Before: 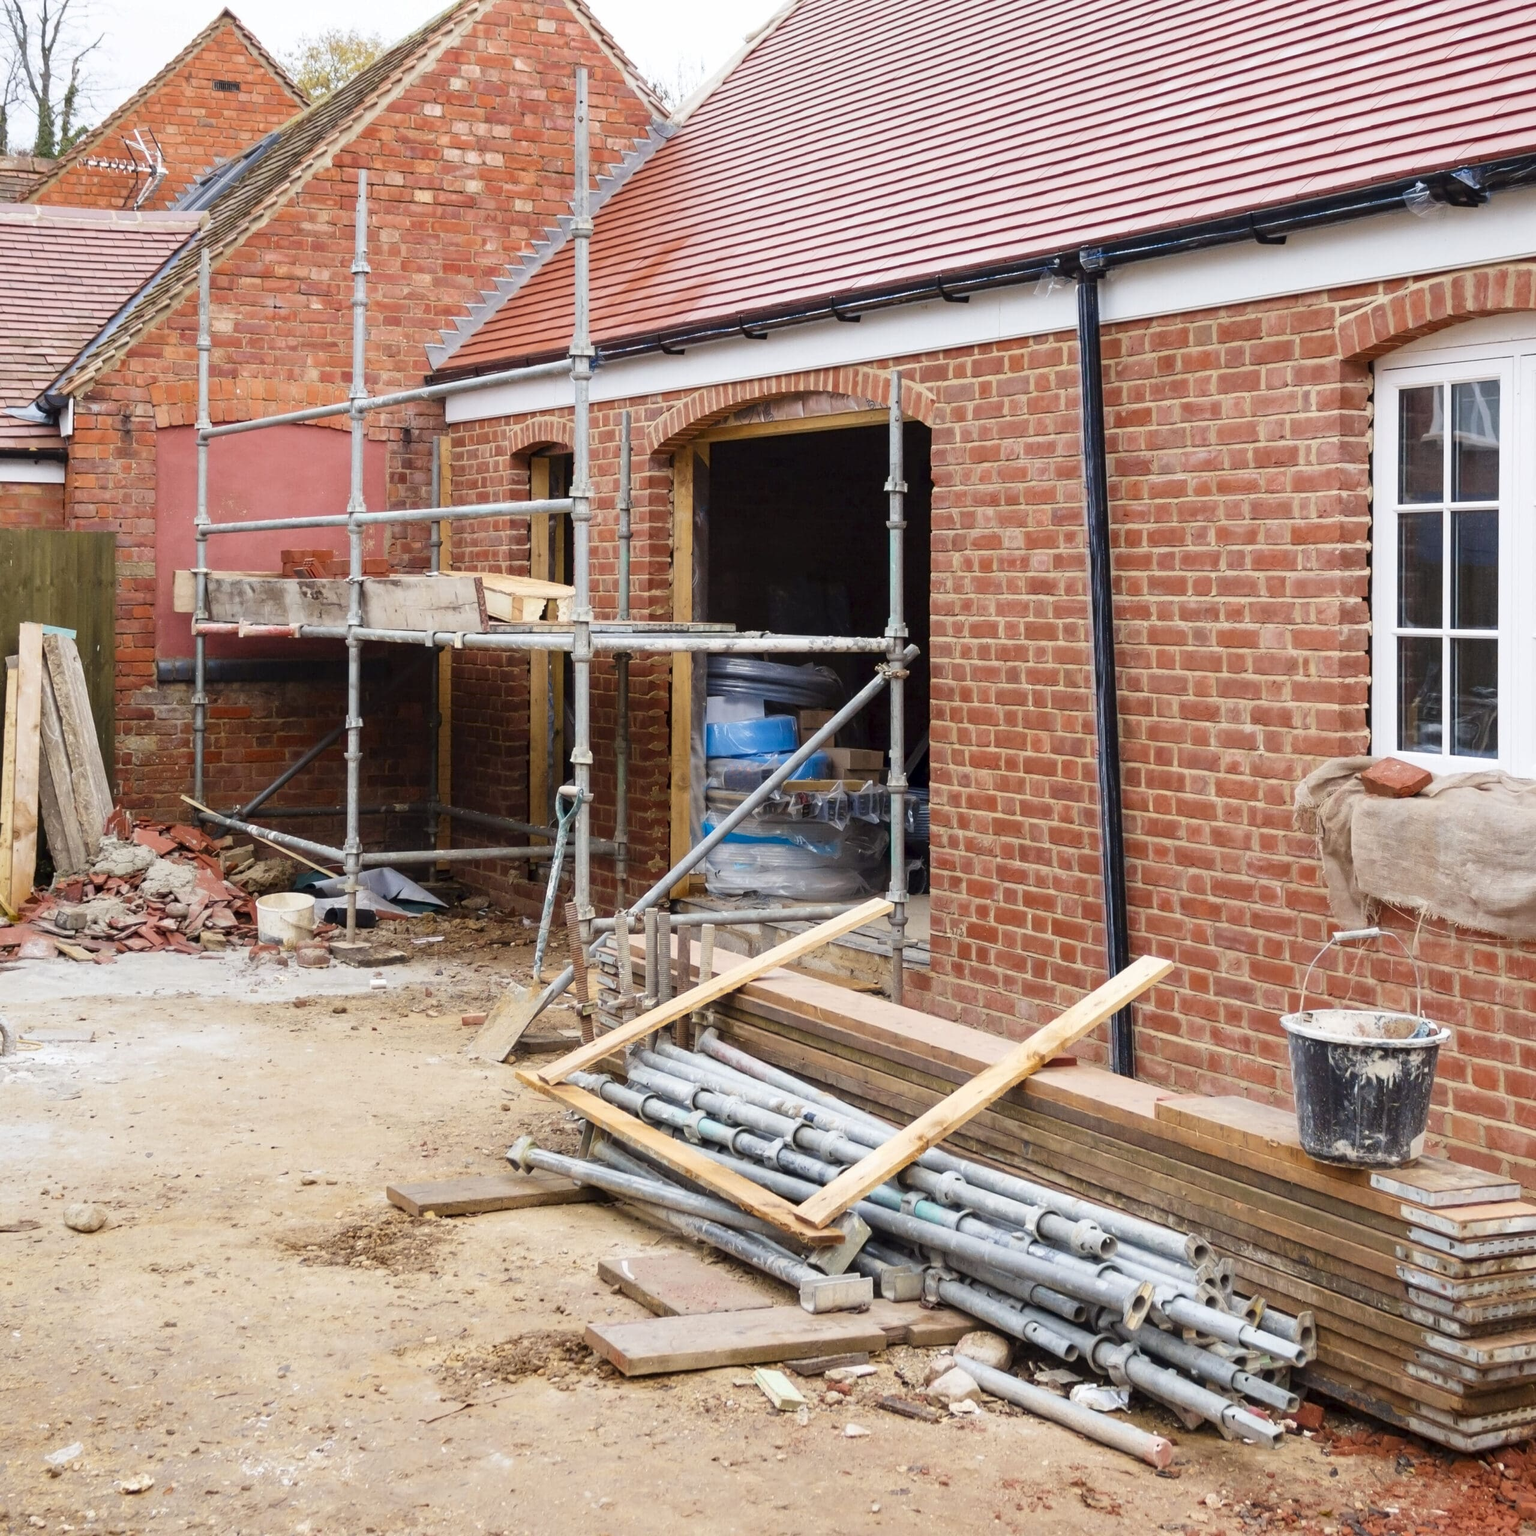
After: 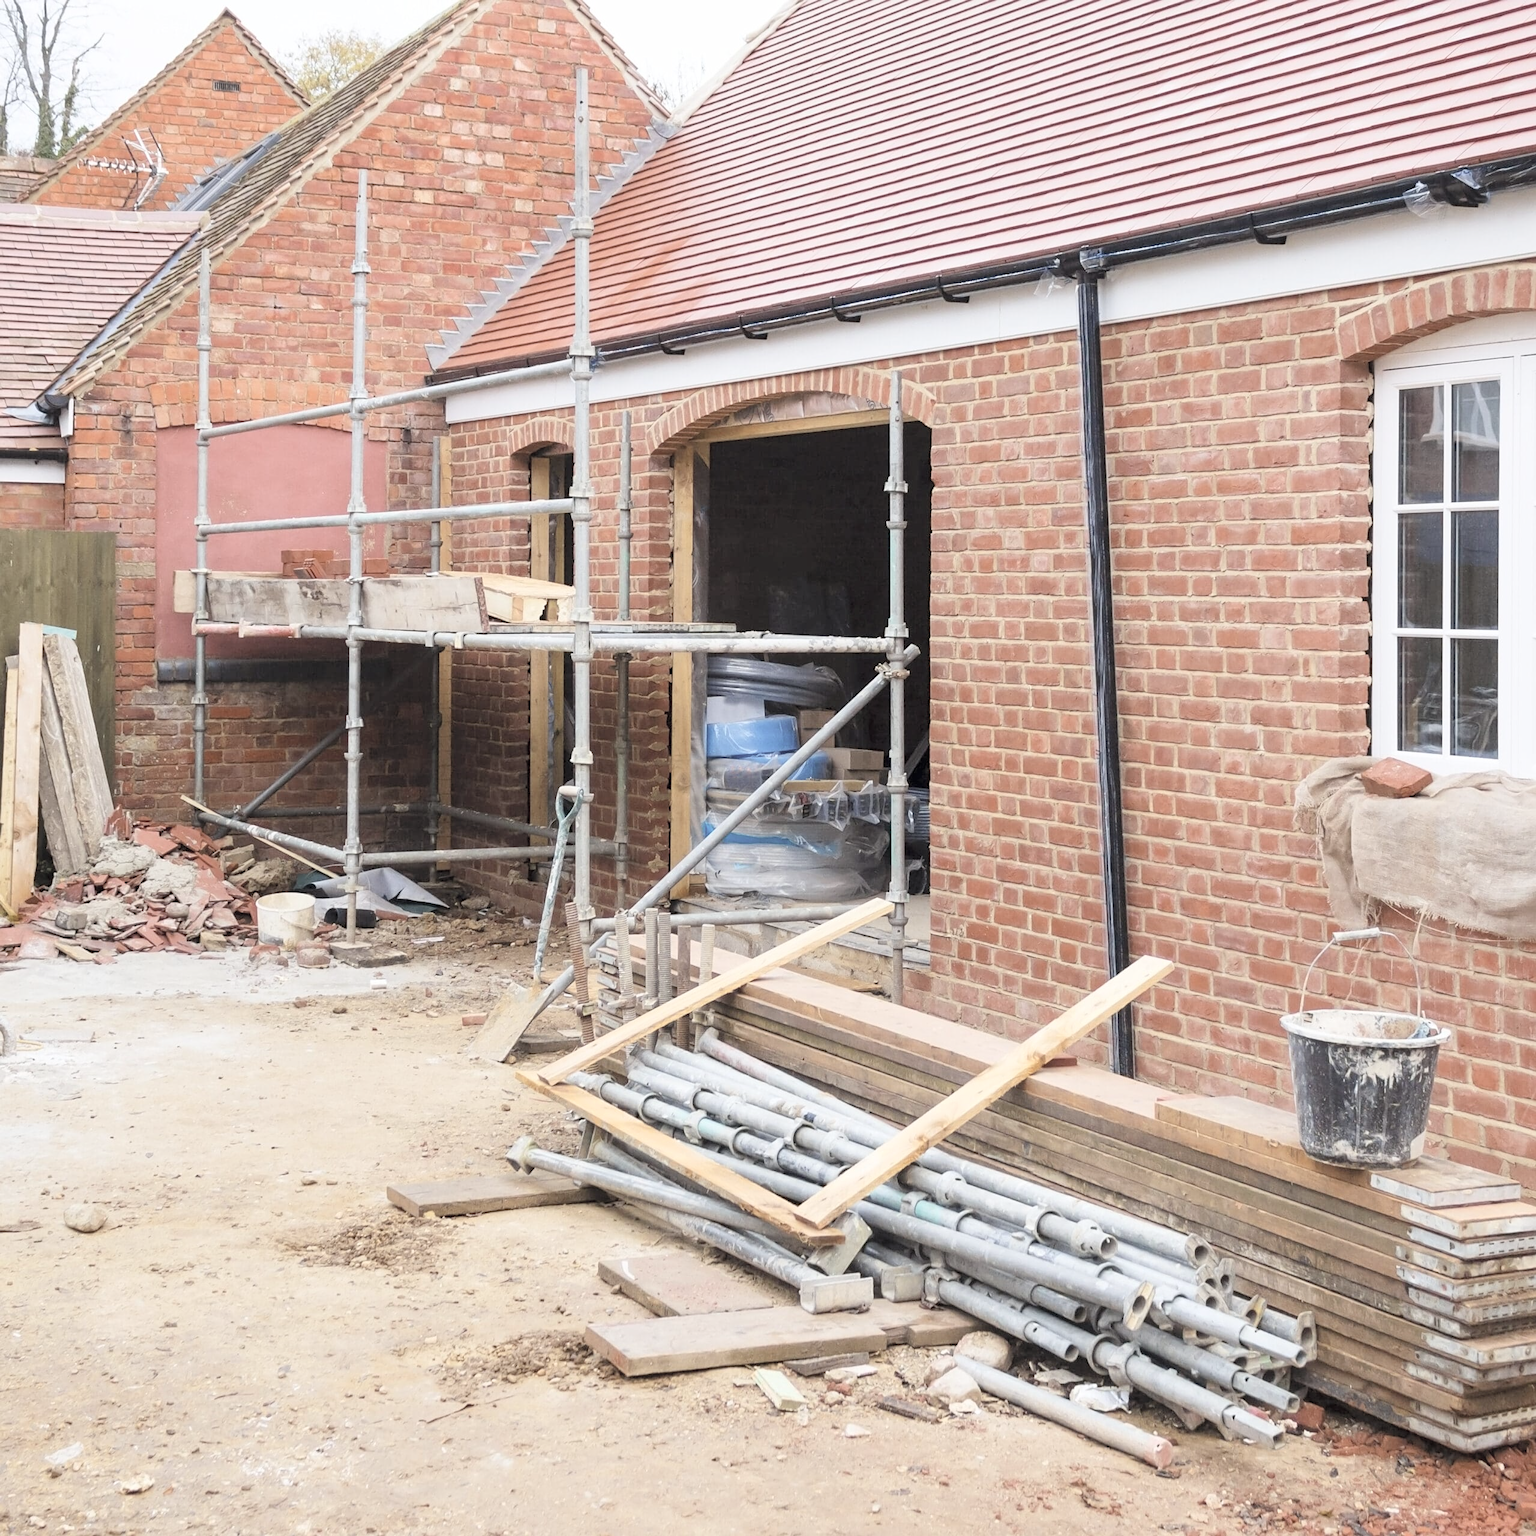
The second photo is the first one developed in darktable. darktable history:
contrast brightness saturation: contrast 0.097, brightness 0.316, saturation 0.143
color correction: highlights b* 0.025, saturation 0.615
sharpen: amount 0.205
